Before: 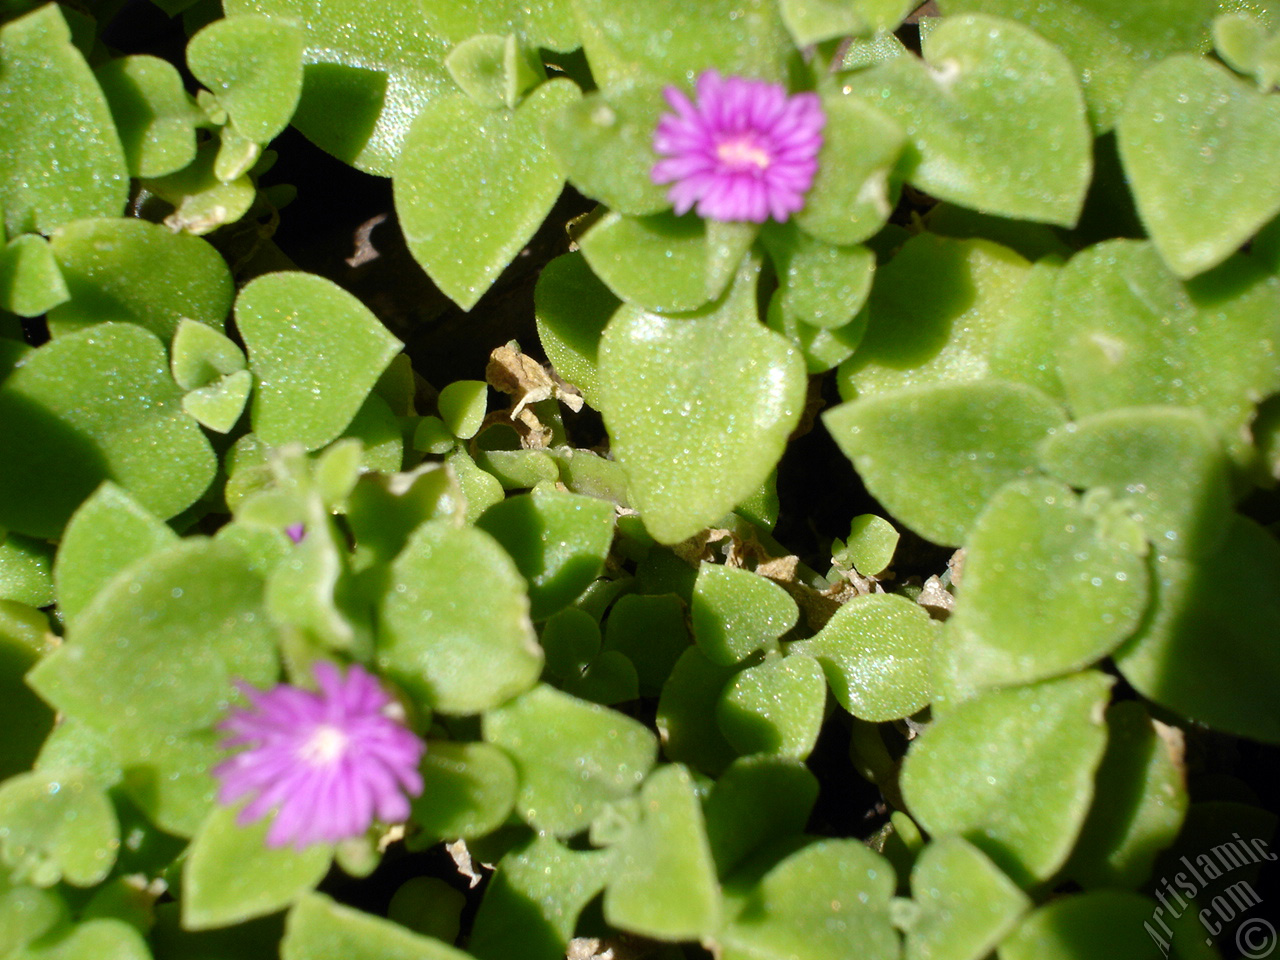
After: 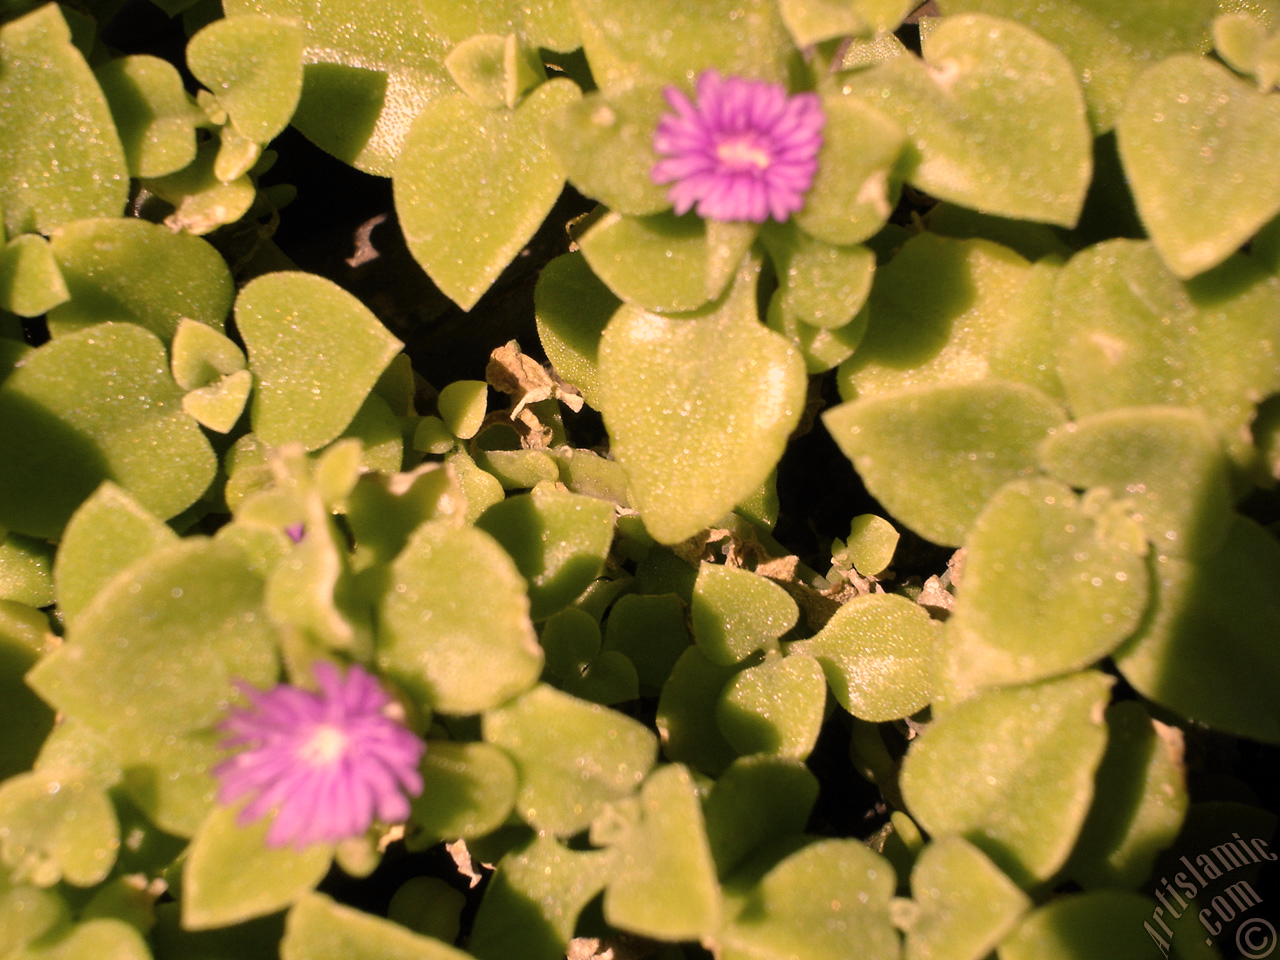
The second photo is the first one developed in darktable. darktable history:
color correction: highlights a* 39.59, highlights b* 39.54, saturation 0.693
